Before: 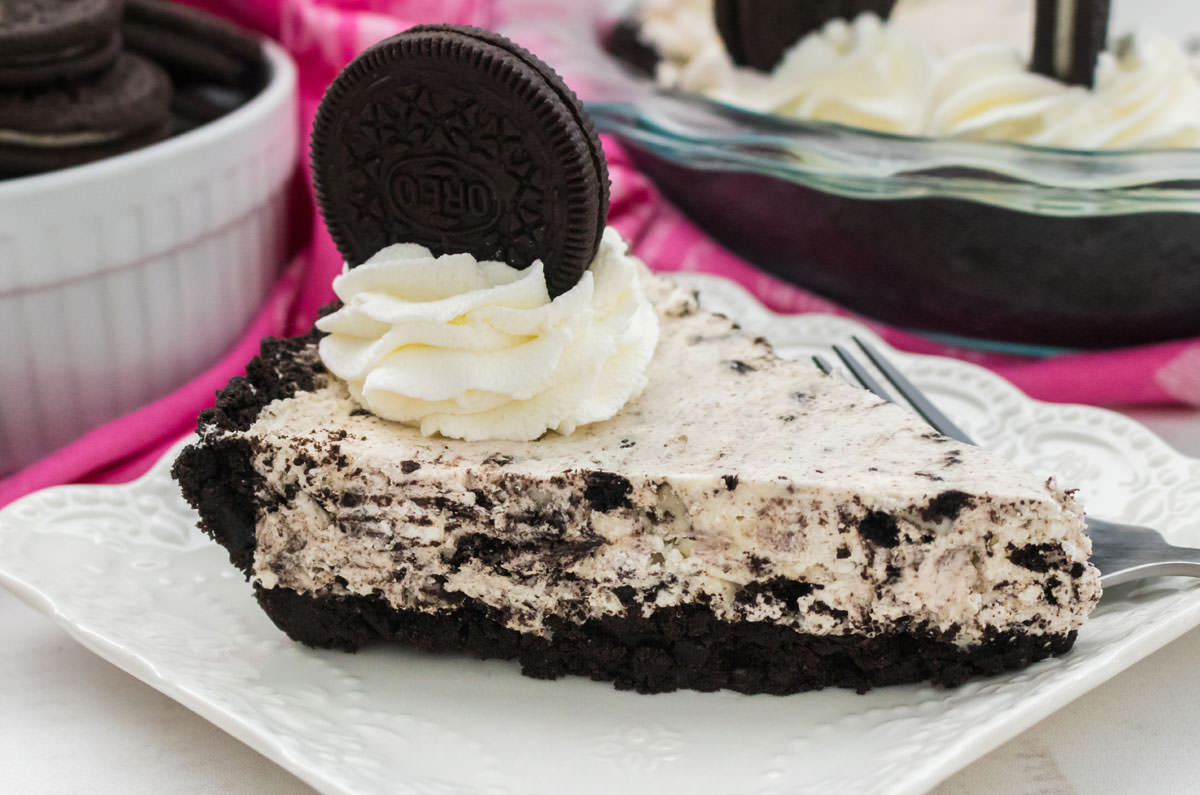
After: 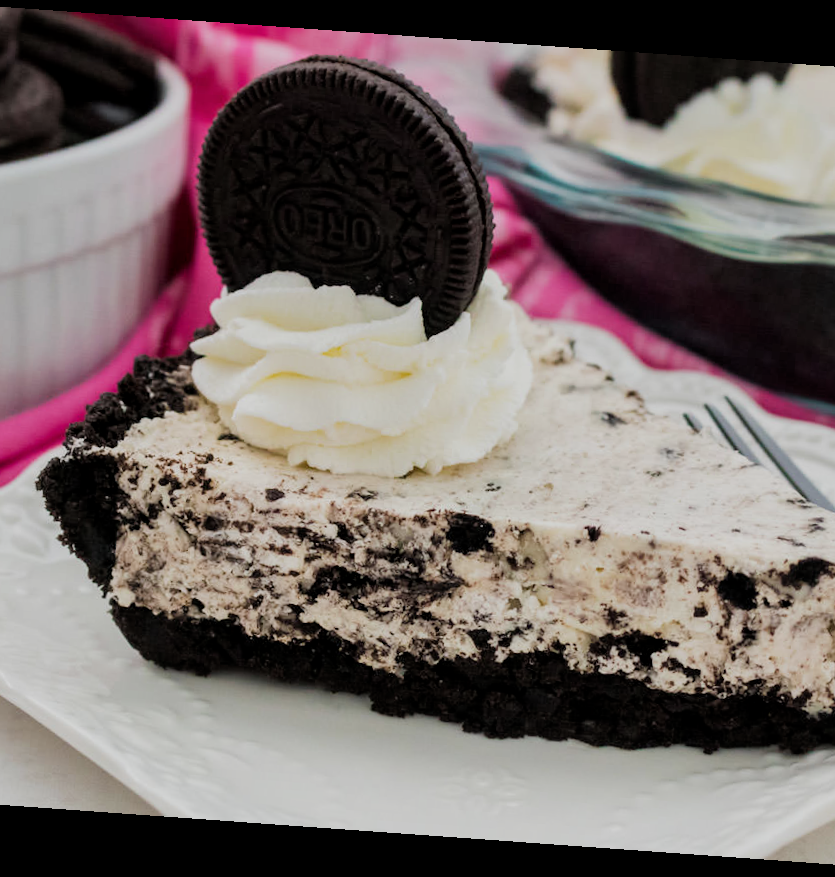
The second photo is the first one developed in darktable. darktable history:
crop and rotate: left 12.673%, right 20.66%
local contrast: mode bilateral grid, contrast 20, coarseness 50, detail 120%, midtone range 0.2
rotate and perspective: rotation 4.1°, automatic cropping off
filmic rgb: black relative exposure -7.65 EV, white relative exposure 4.56 EV, hardness 3.61
